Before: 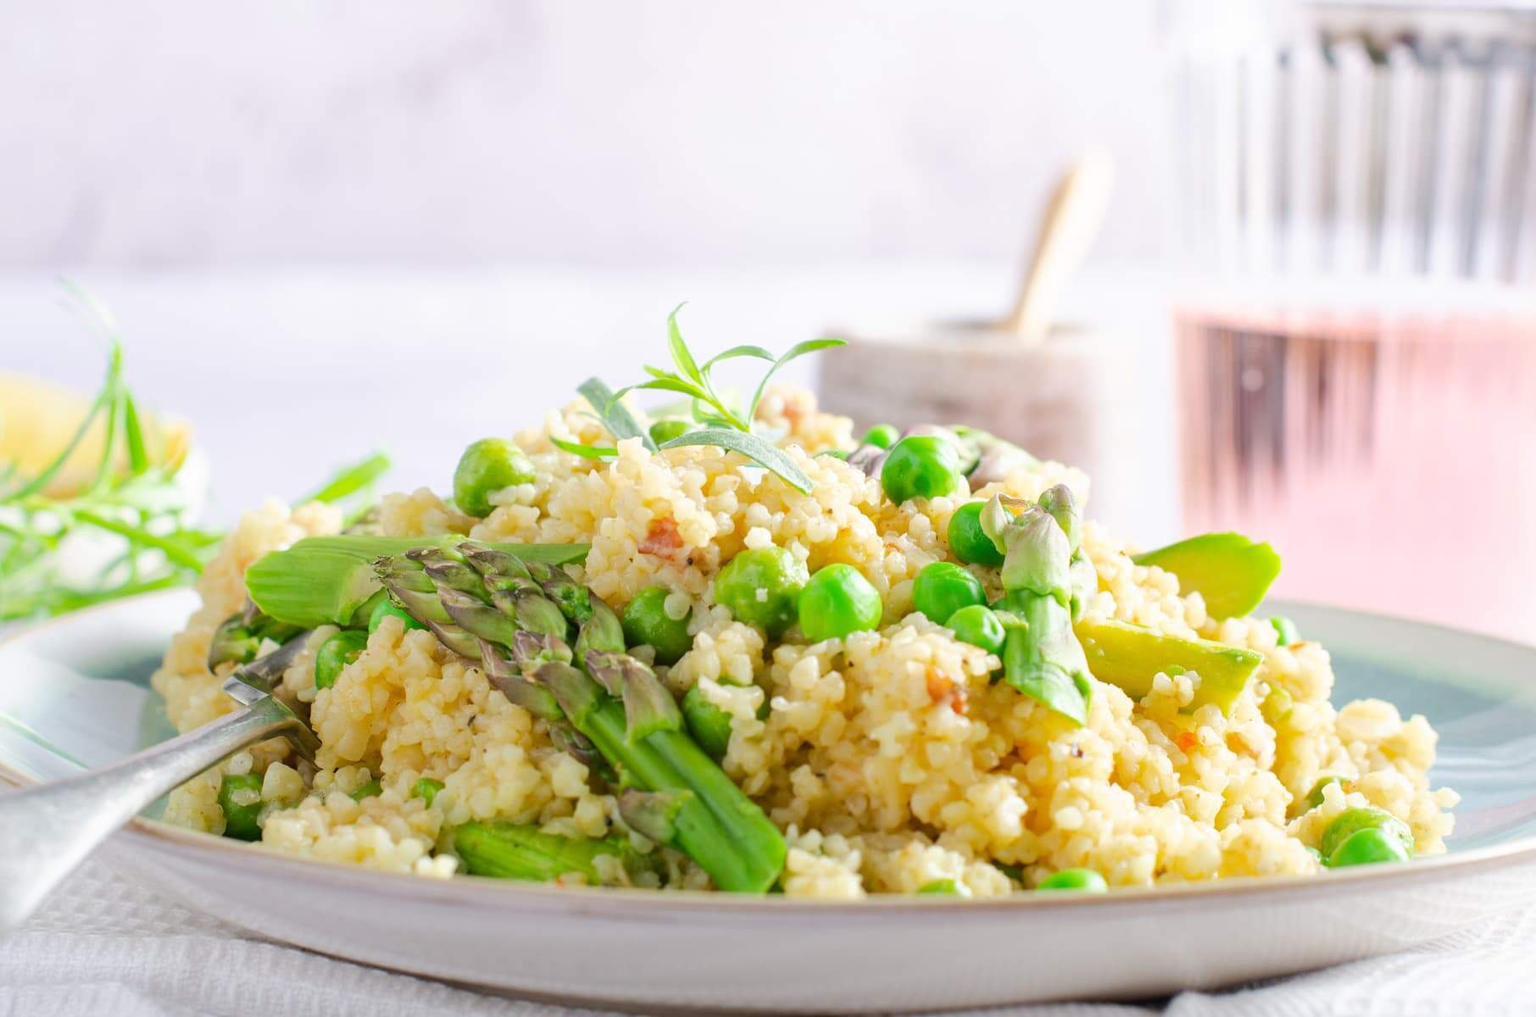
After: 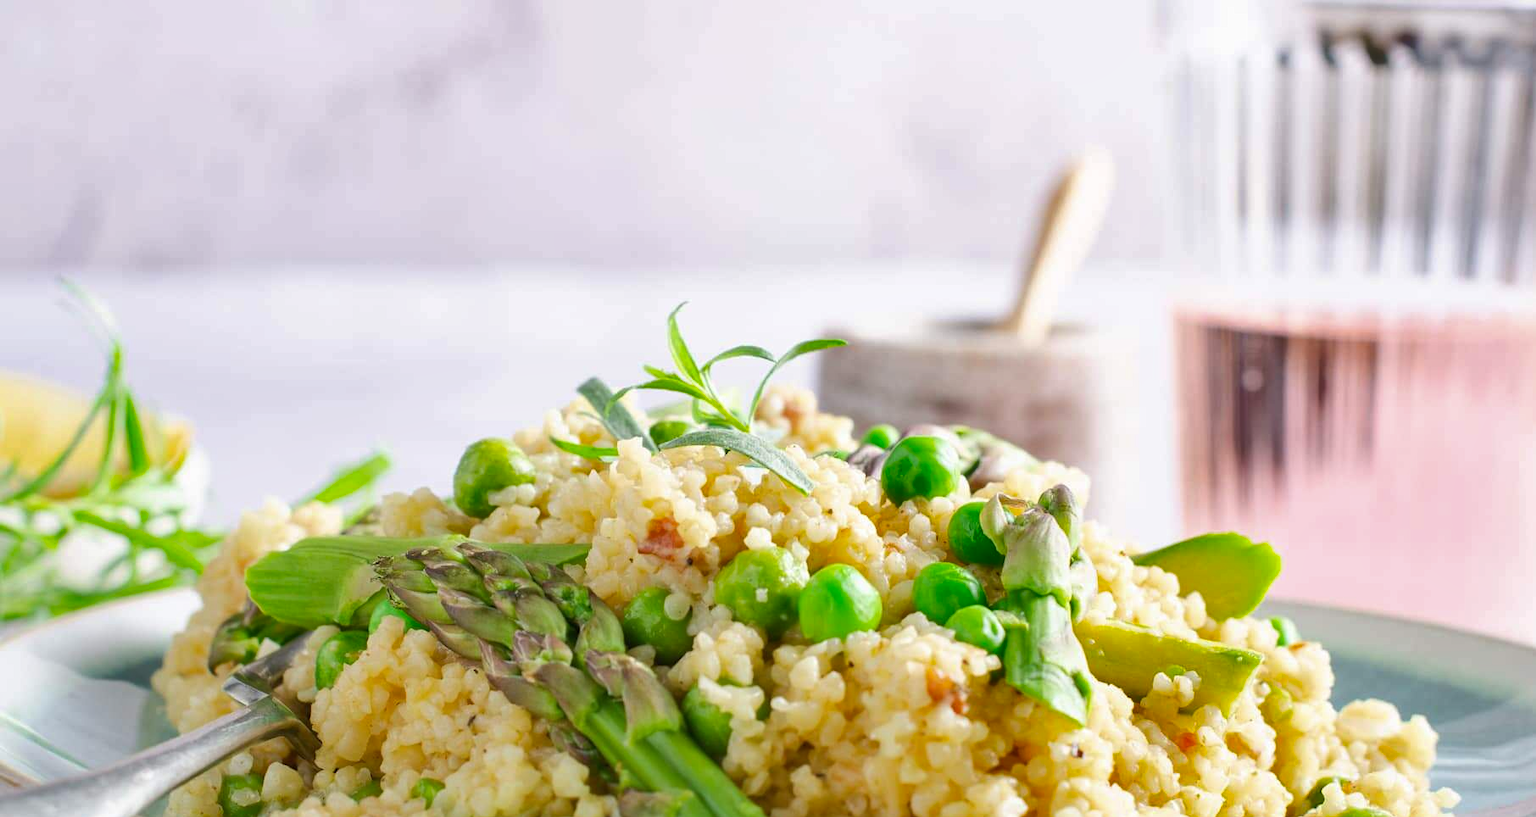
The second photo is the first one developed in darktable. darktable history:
crop: bottom 19.591%
shadows and highlights: low approximation 0.01, soften with gaussian
